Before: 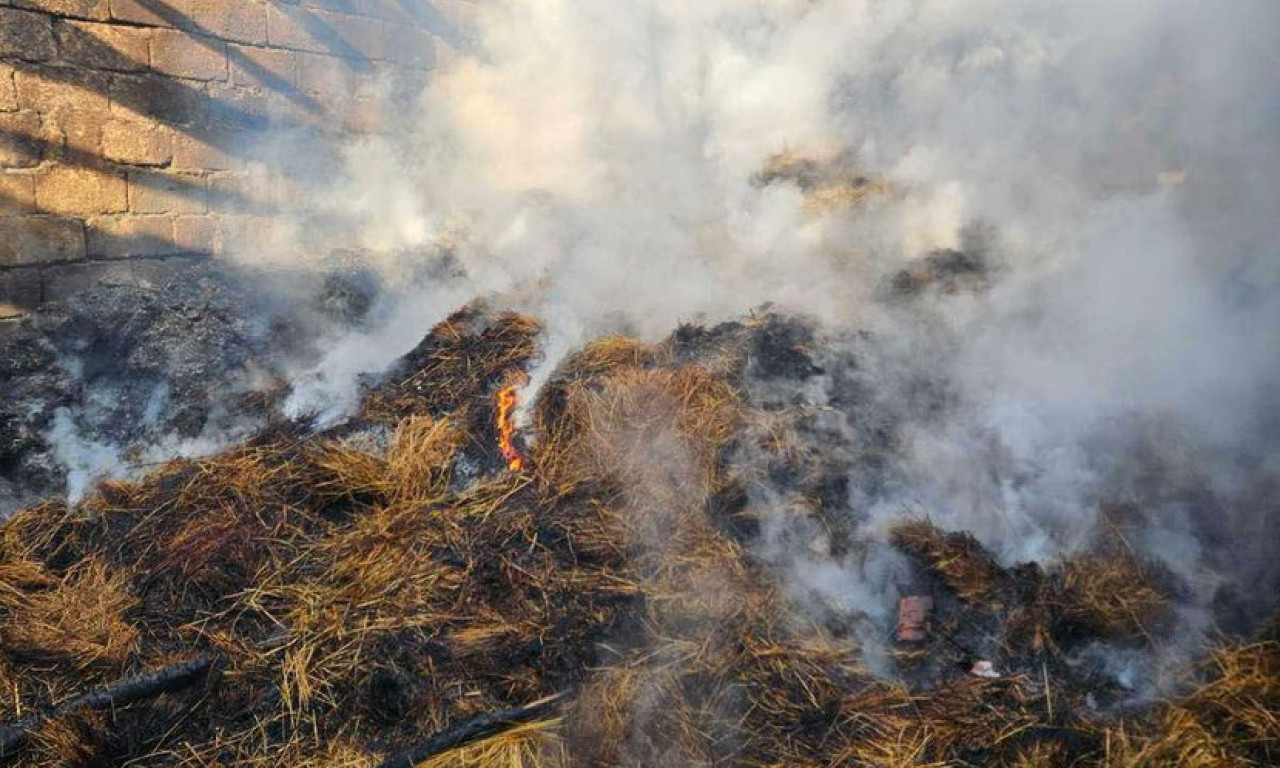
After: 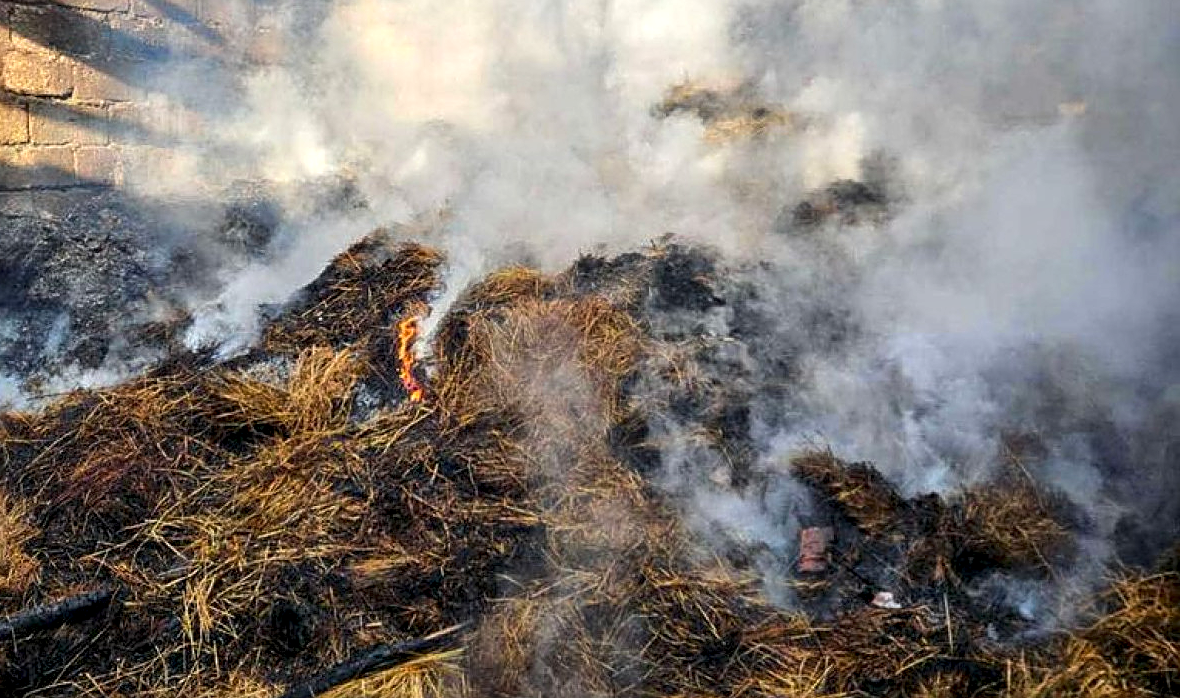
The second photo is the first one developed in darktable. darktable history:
sharpen: on, module defaults
crop and rotate: left 7.803%, top 8.995%
color correction: highlights b* 0.063, saturation 1.07
local contrast: detail 135%, midtone range 0.743
